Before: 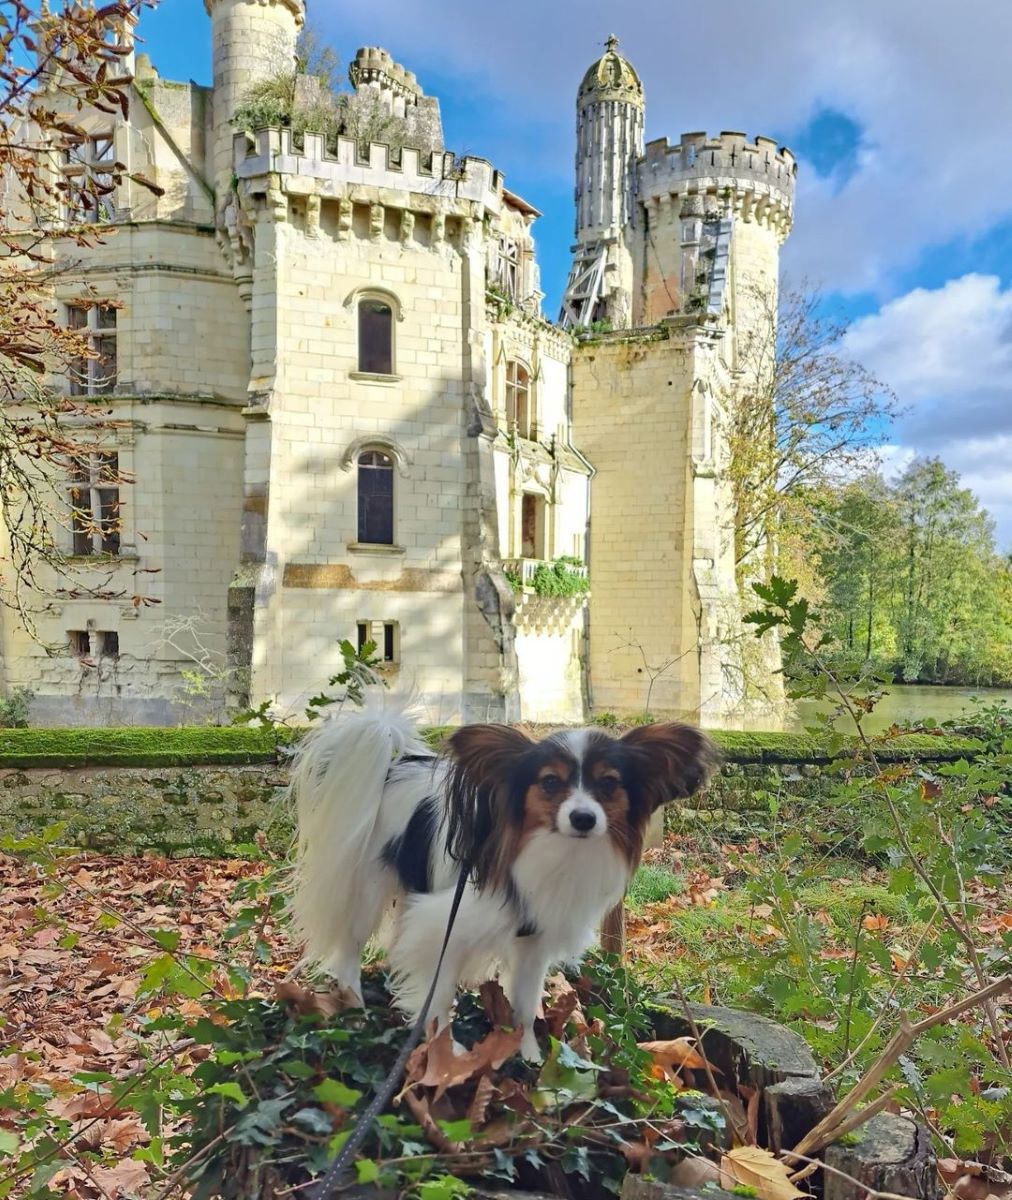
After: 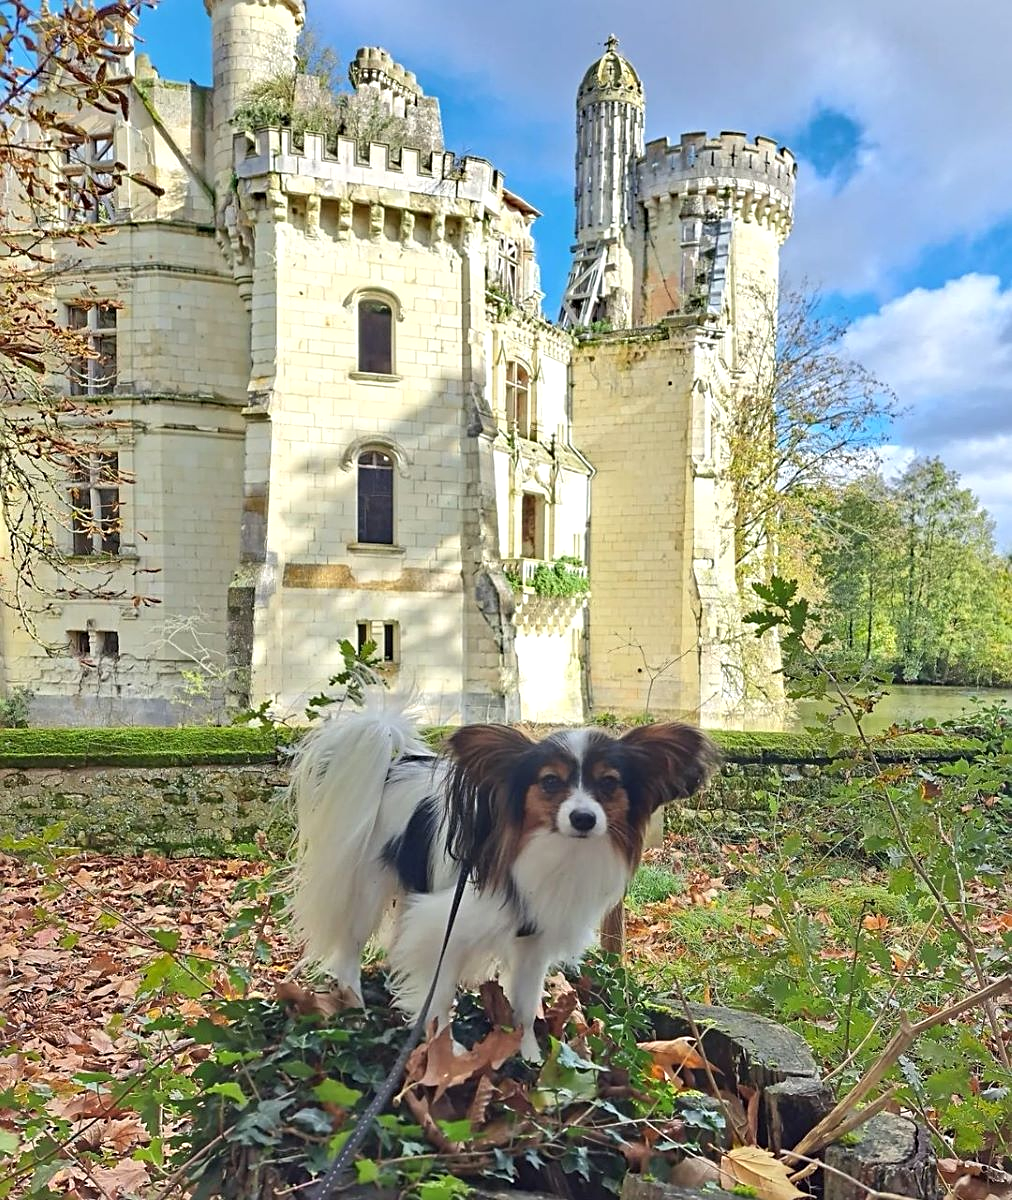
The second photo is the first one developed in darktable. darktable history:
sharpen: on, module defaults
exposure: exposure 0.191 EV, compensate highlight preservation false
